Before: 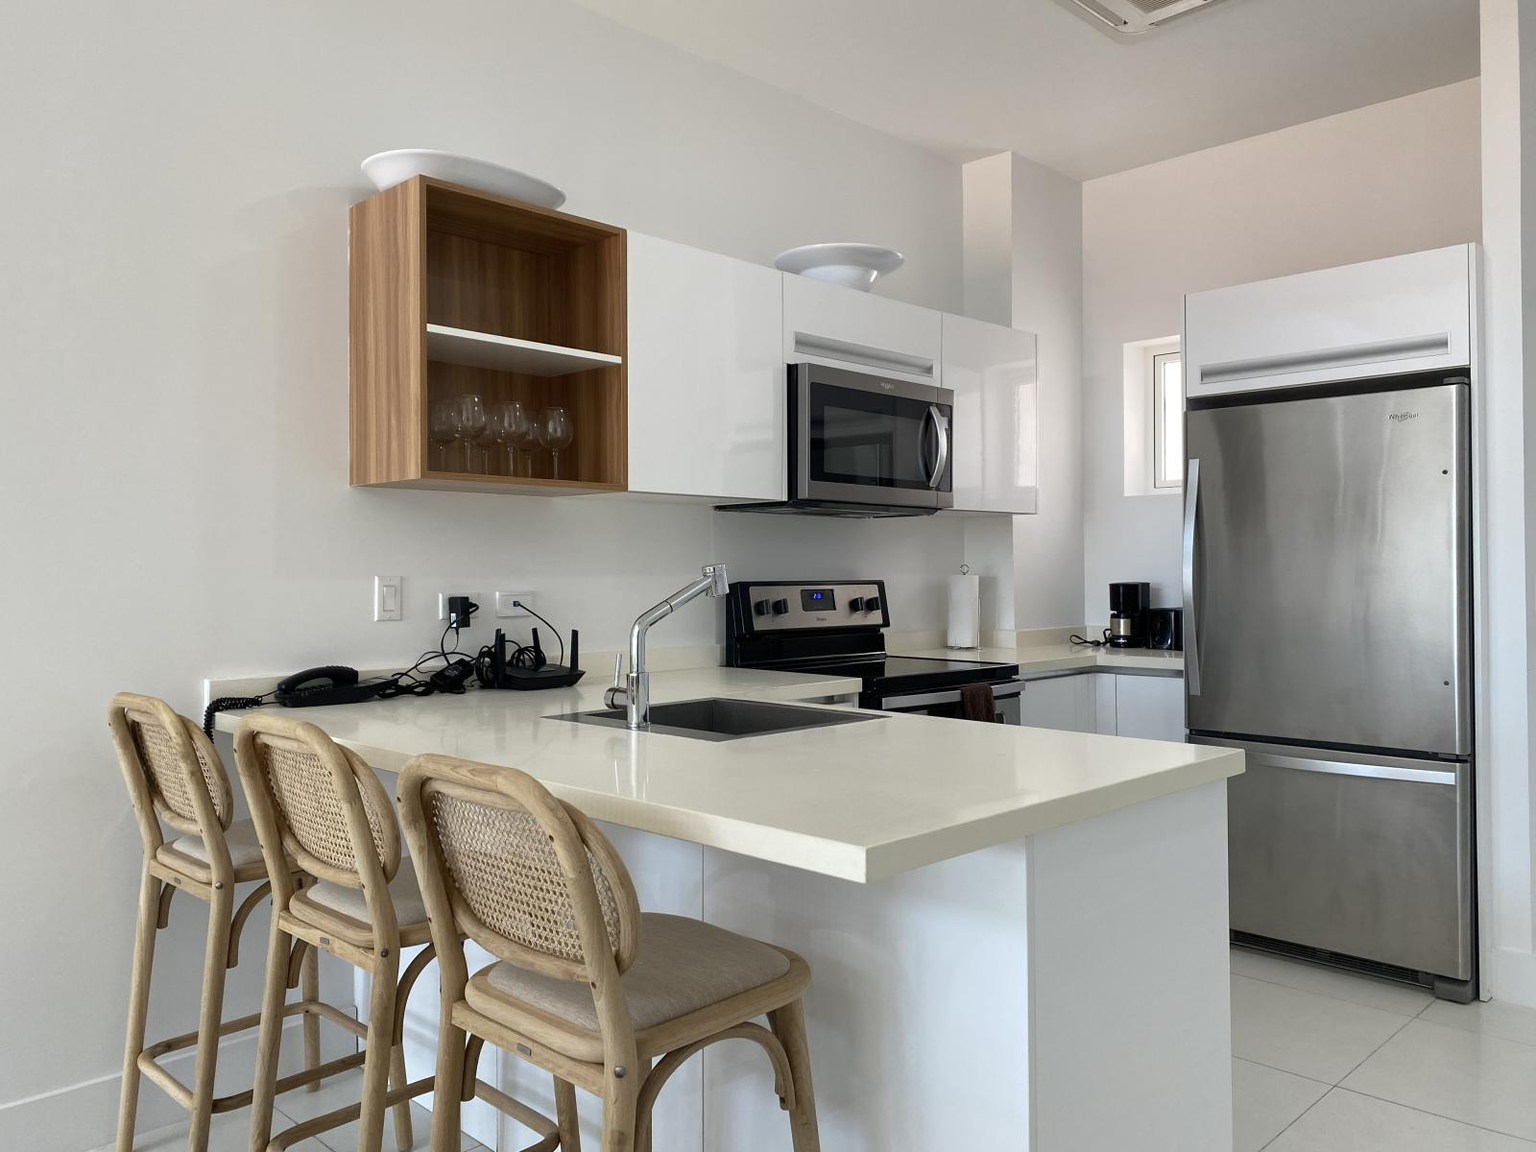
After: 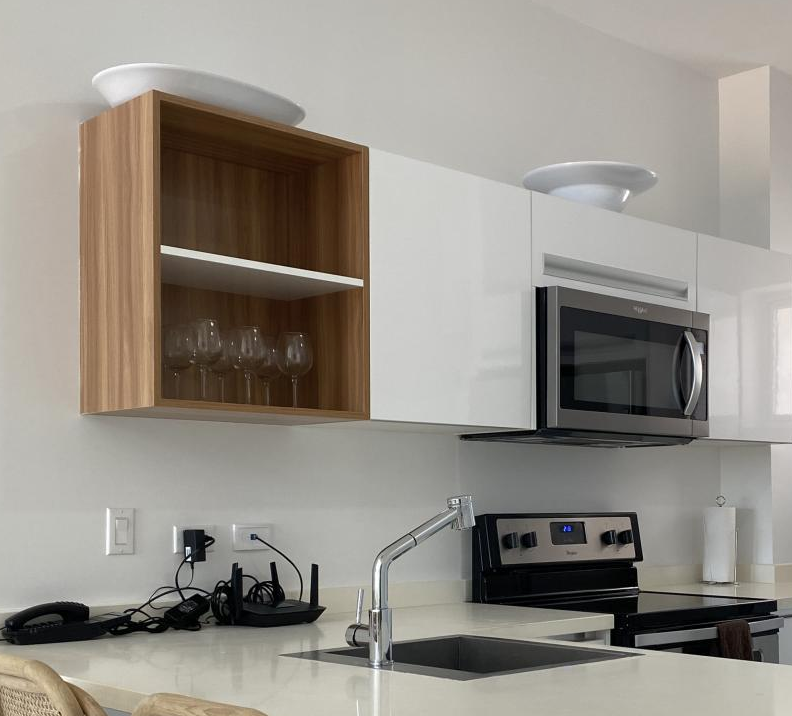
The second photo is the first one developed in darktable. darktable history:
shadows and highlights: shadows 24.79, highlights -23.41
crop: left 17.771%, top 7.713%, right 32.695%, bottom 32.556%
